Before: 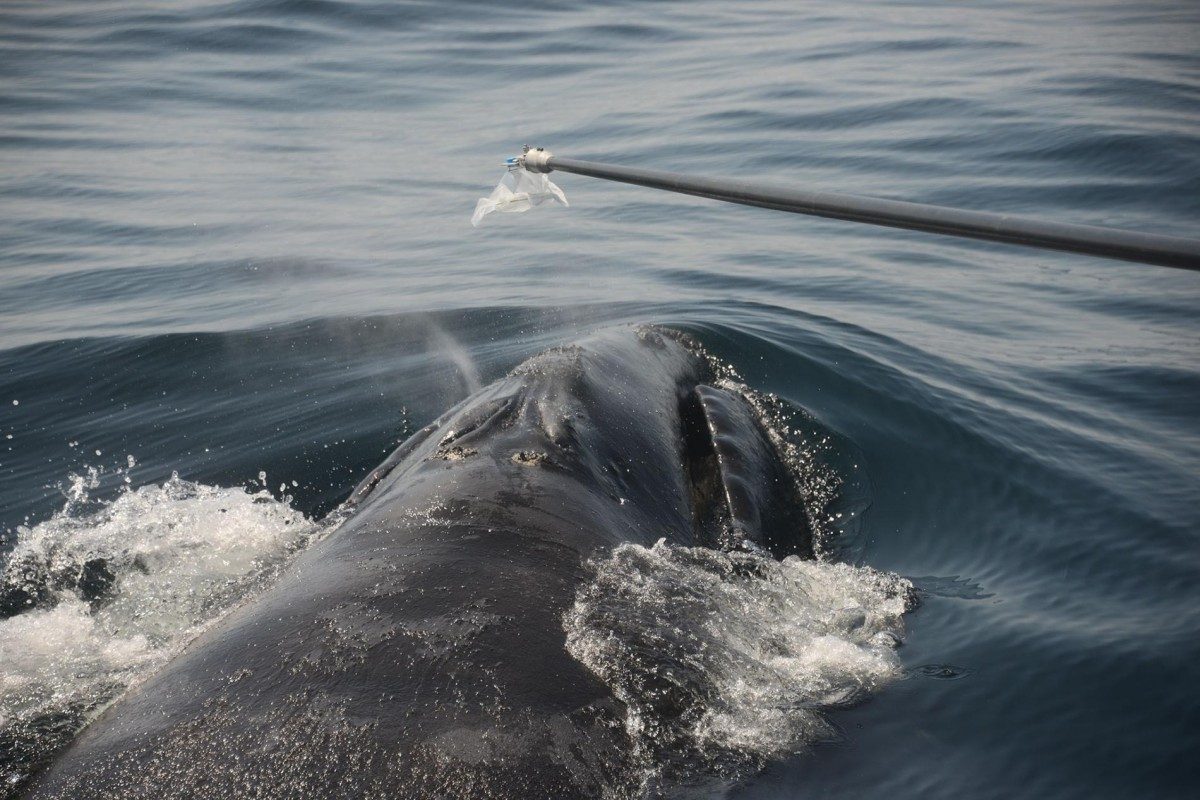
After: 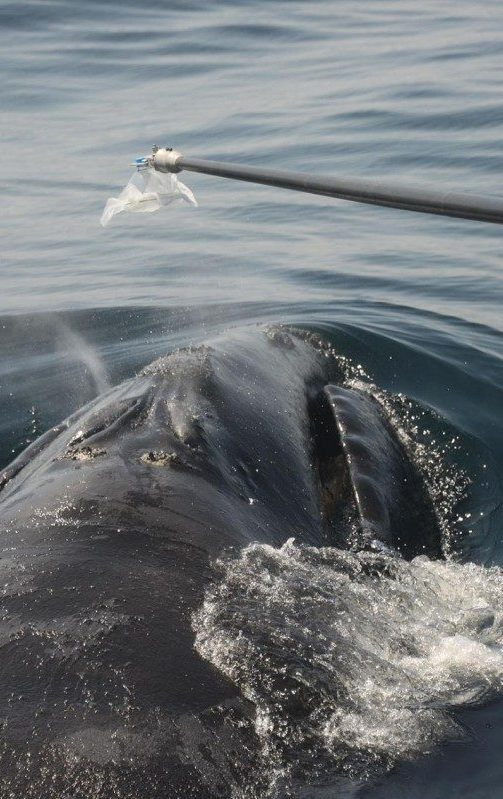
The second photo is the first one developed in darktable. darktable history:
crop: left 30.931%, right 27.132%
exposure: exposure 0.127 EV, compensate exposure bias true, compensate highlight preservation false
